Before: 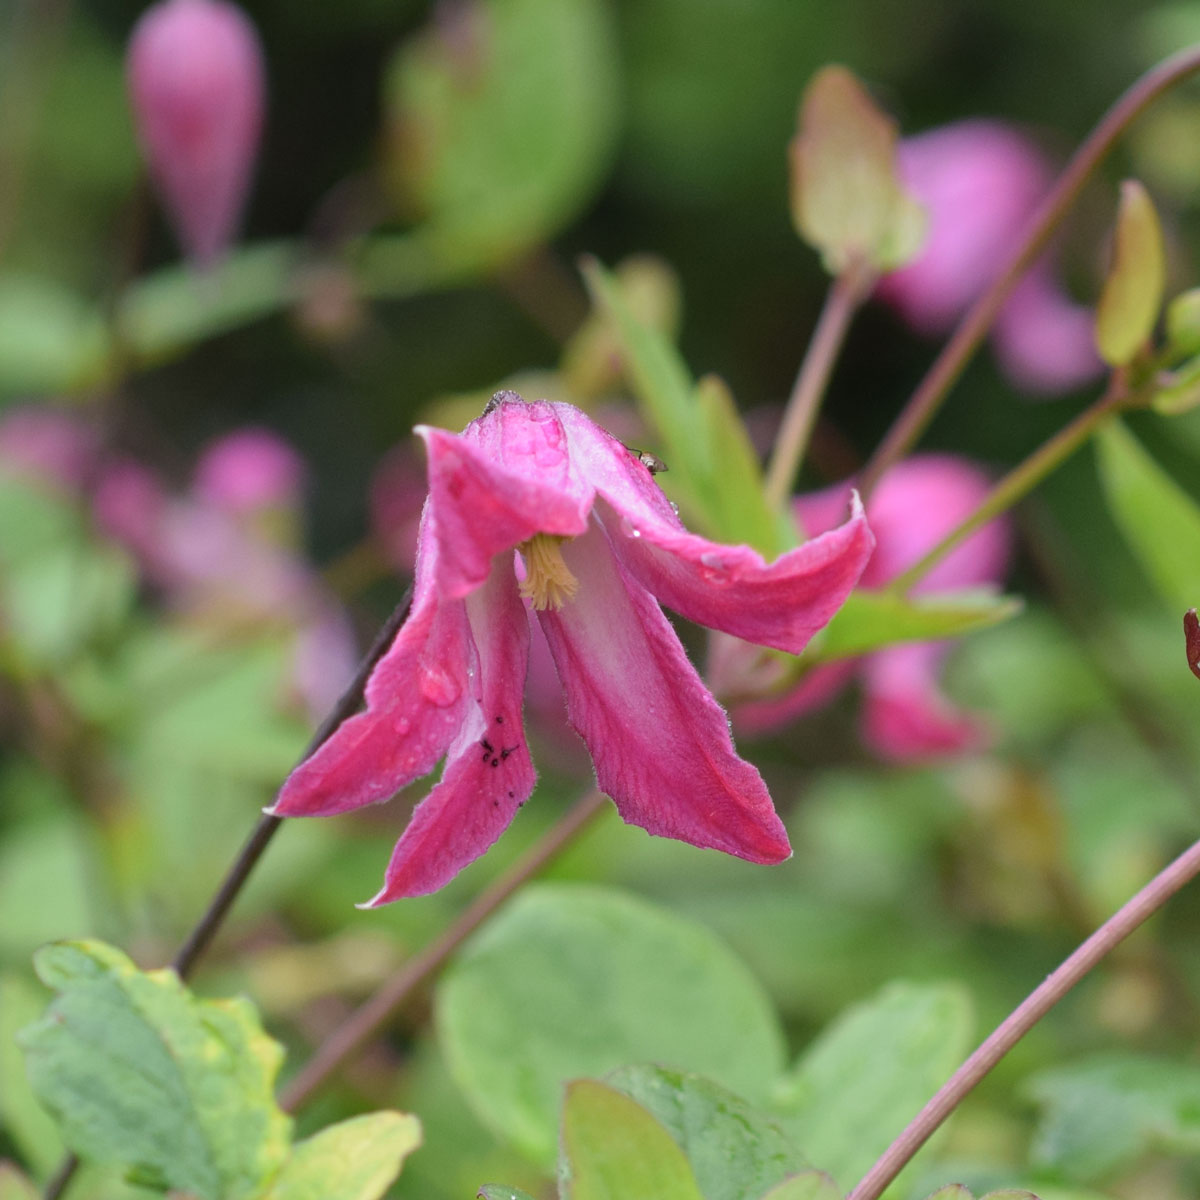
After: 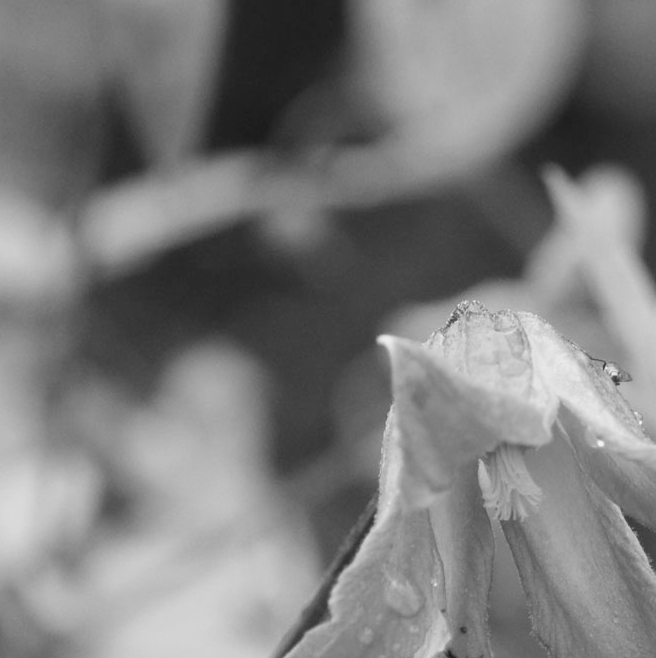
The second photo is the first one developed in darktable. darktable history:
monochrome: a -6.99, b 35.61, size 1.4
base curve: curves: ch0 [(0, 0) (0.204, 0.334) (0.55, 0.733) (1, 1)], preserve colors none
crop and rotate: left 3.047%, top 7.509%, right 42.236%, bottom 37.598%
